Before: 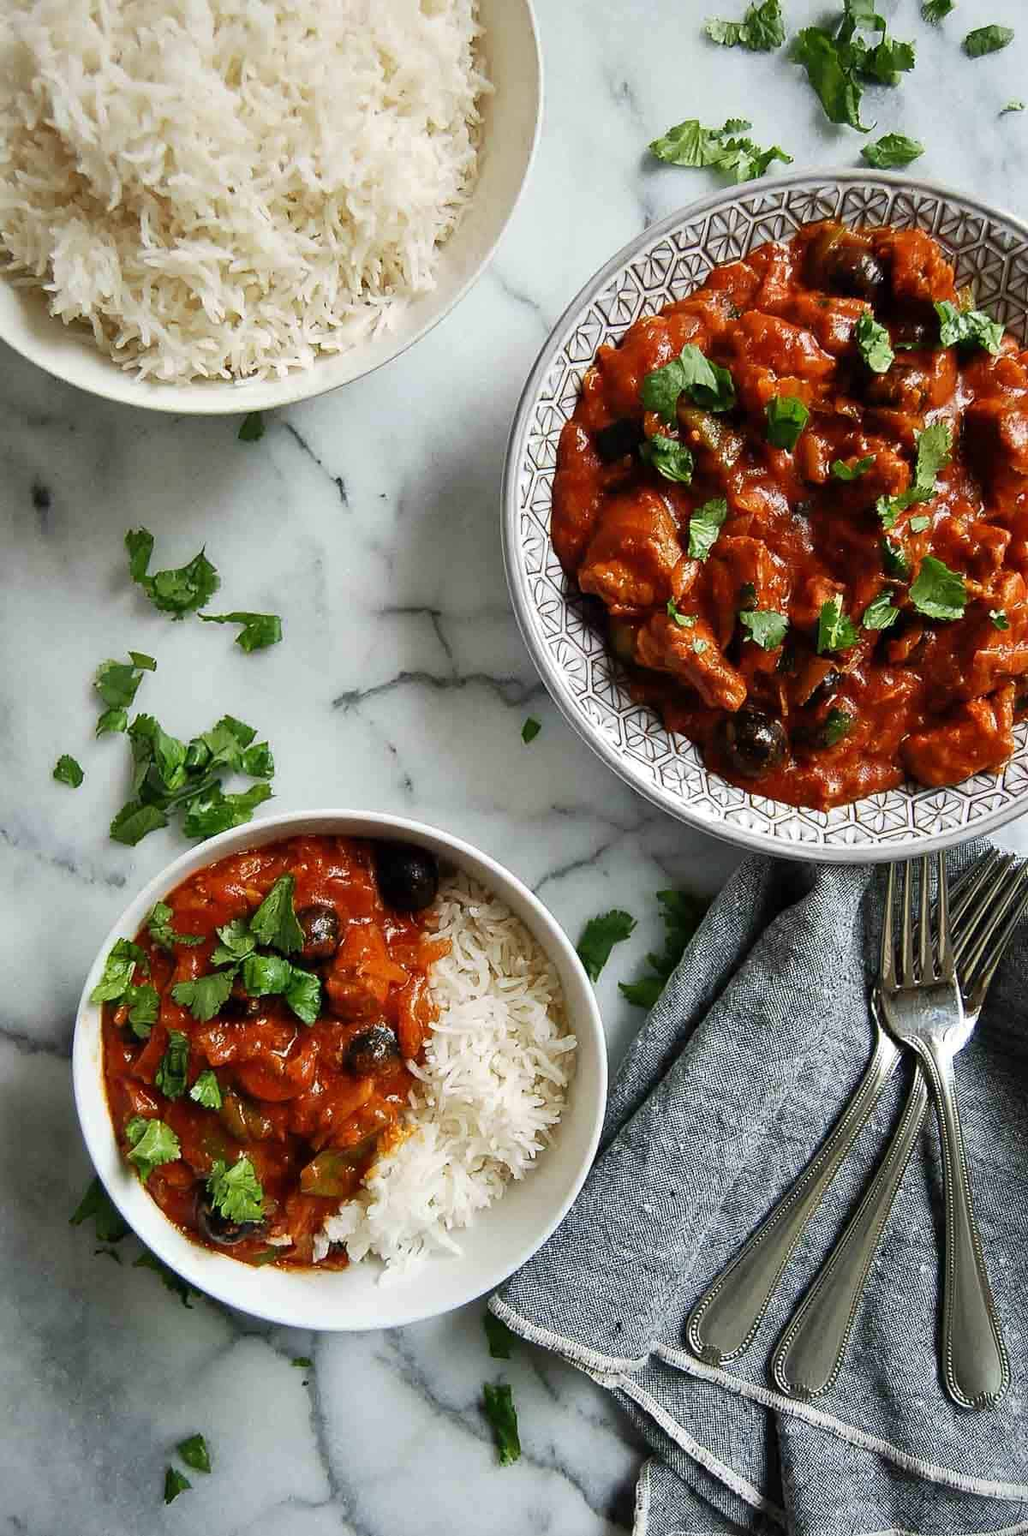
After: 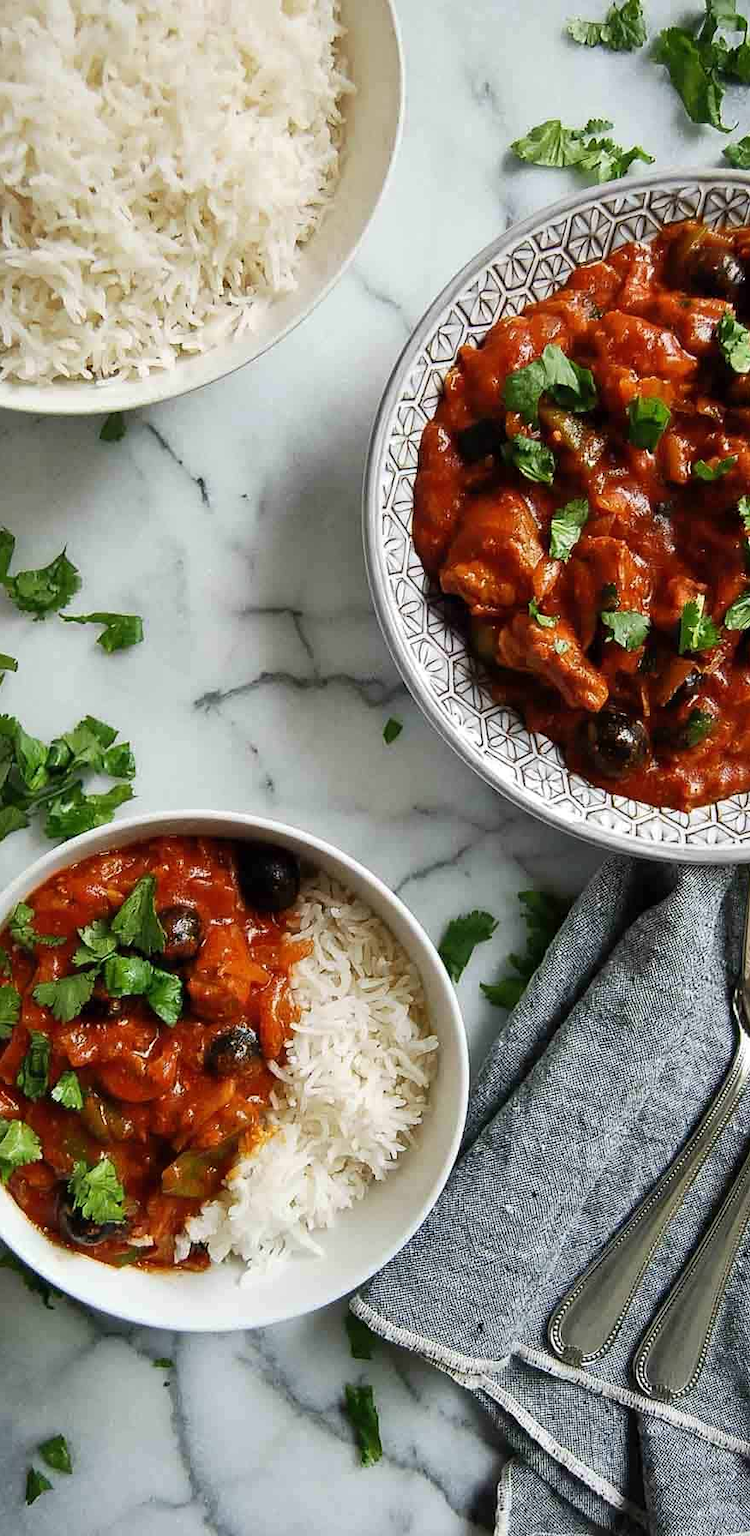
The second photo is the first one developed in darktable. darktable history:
crop: left 13.503%, right 13.456%
